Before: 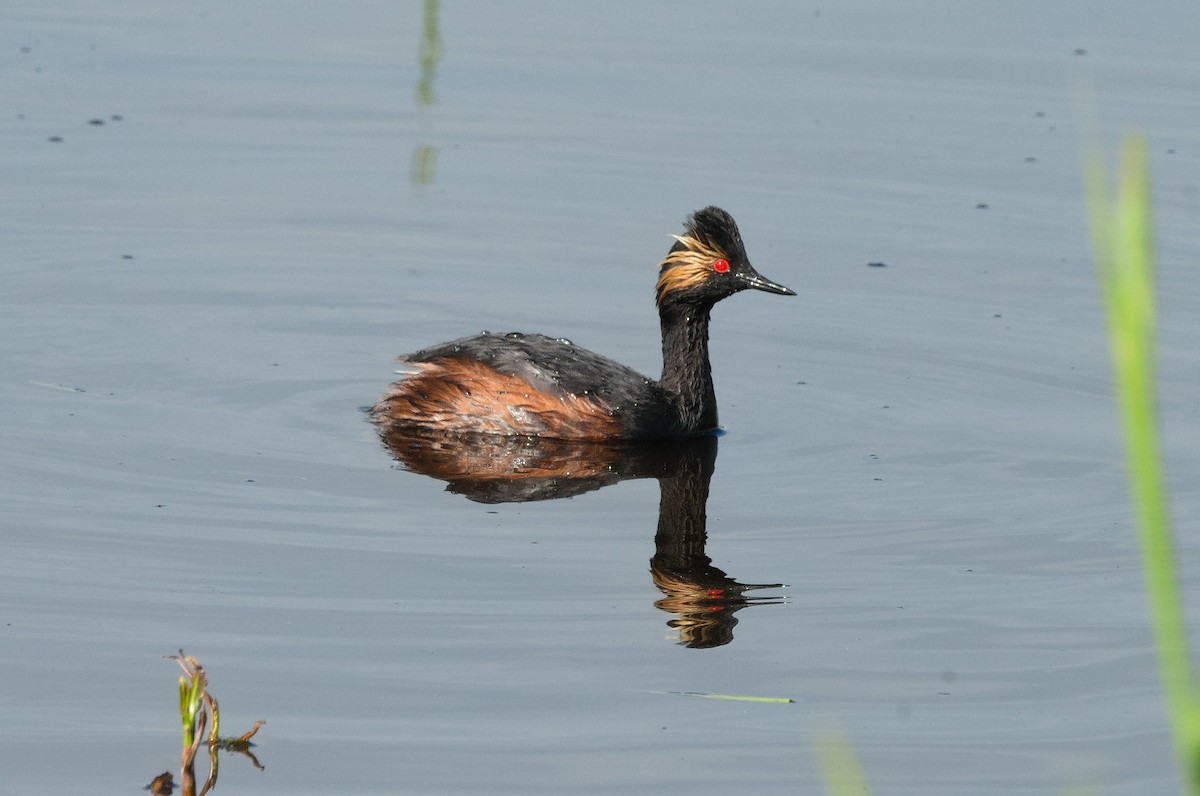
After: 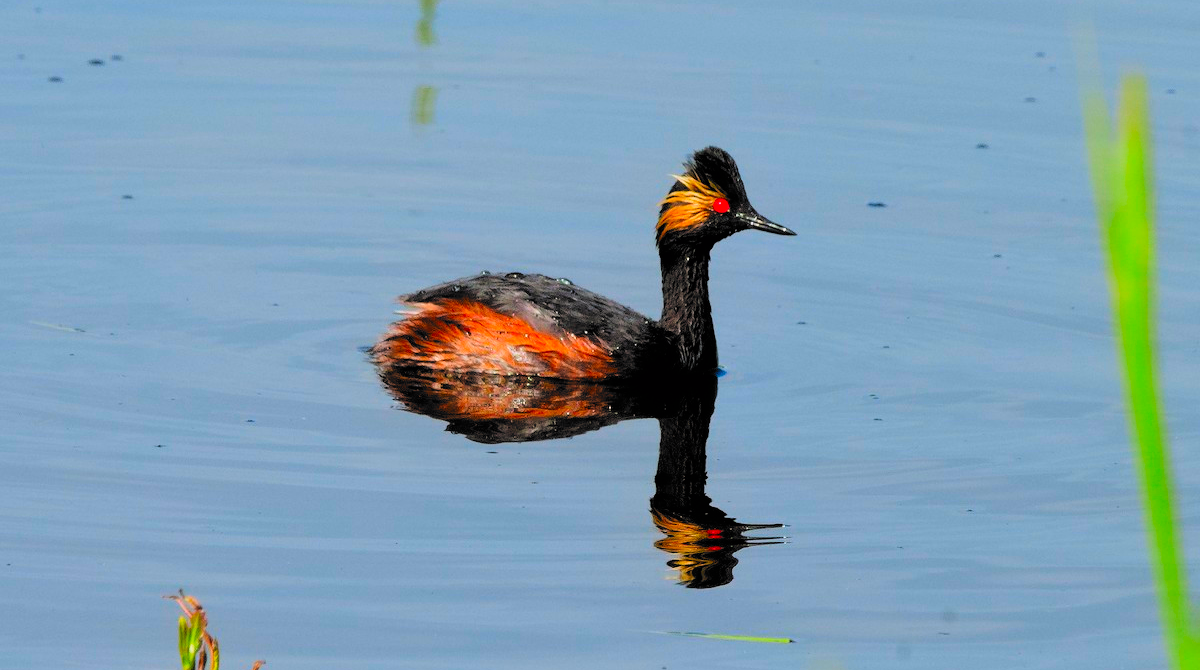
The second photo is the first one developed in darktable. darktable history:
color correction: highlights a* 1.5, highlights b* -1.8, saturation 2.45
crop: top 7.563%, bottom 8.246%
filmic rgb: black relative exposure -5.03 EV, white relative exposure 3.5 EV, hardness 3.19, contrast 1.19, highlights saturation mix -49.05%, color science v6 (2022)
